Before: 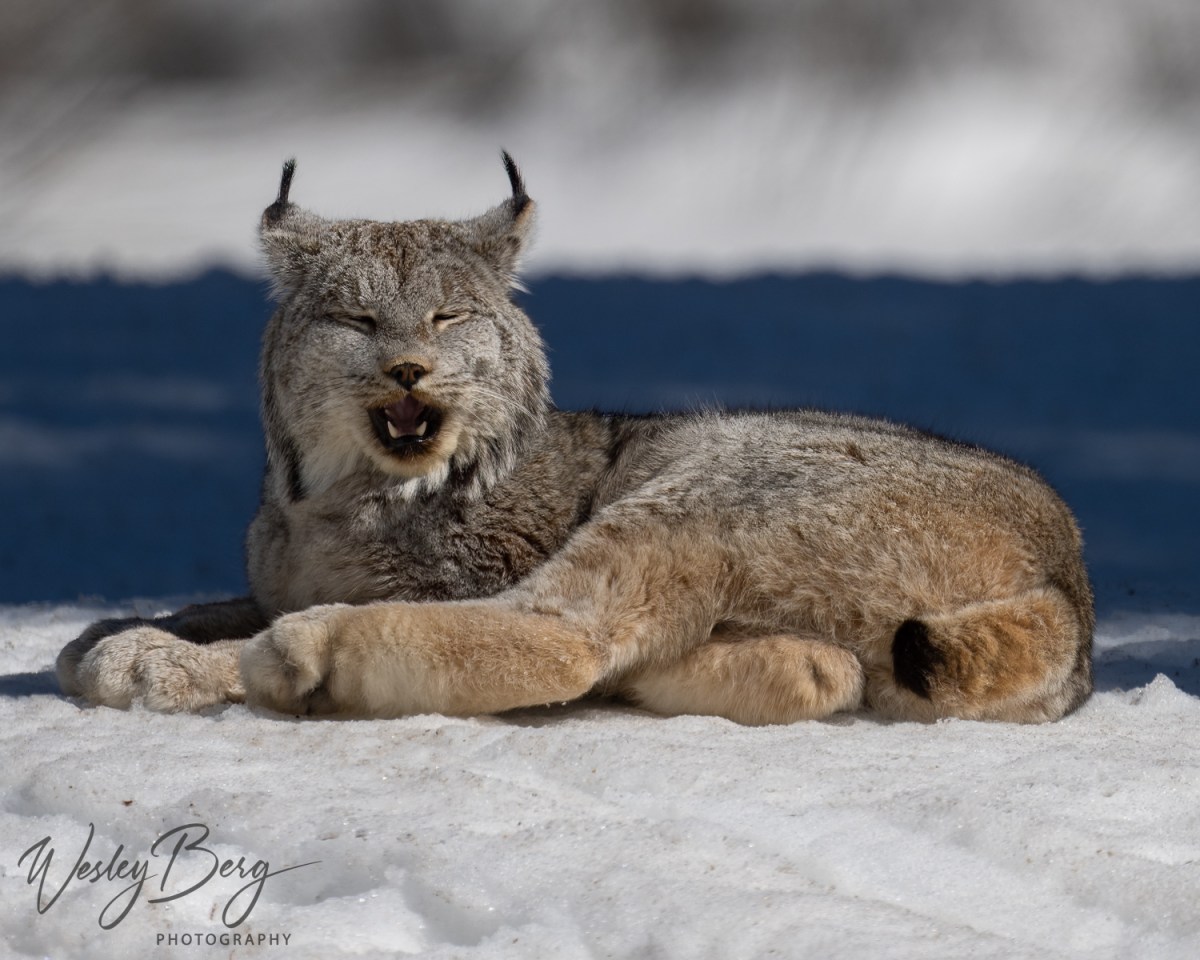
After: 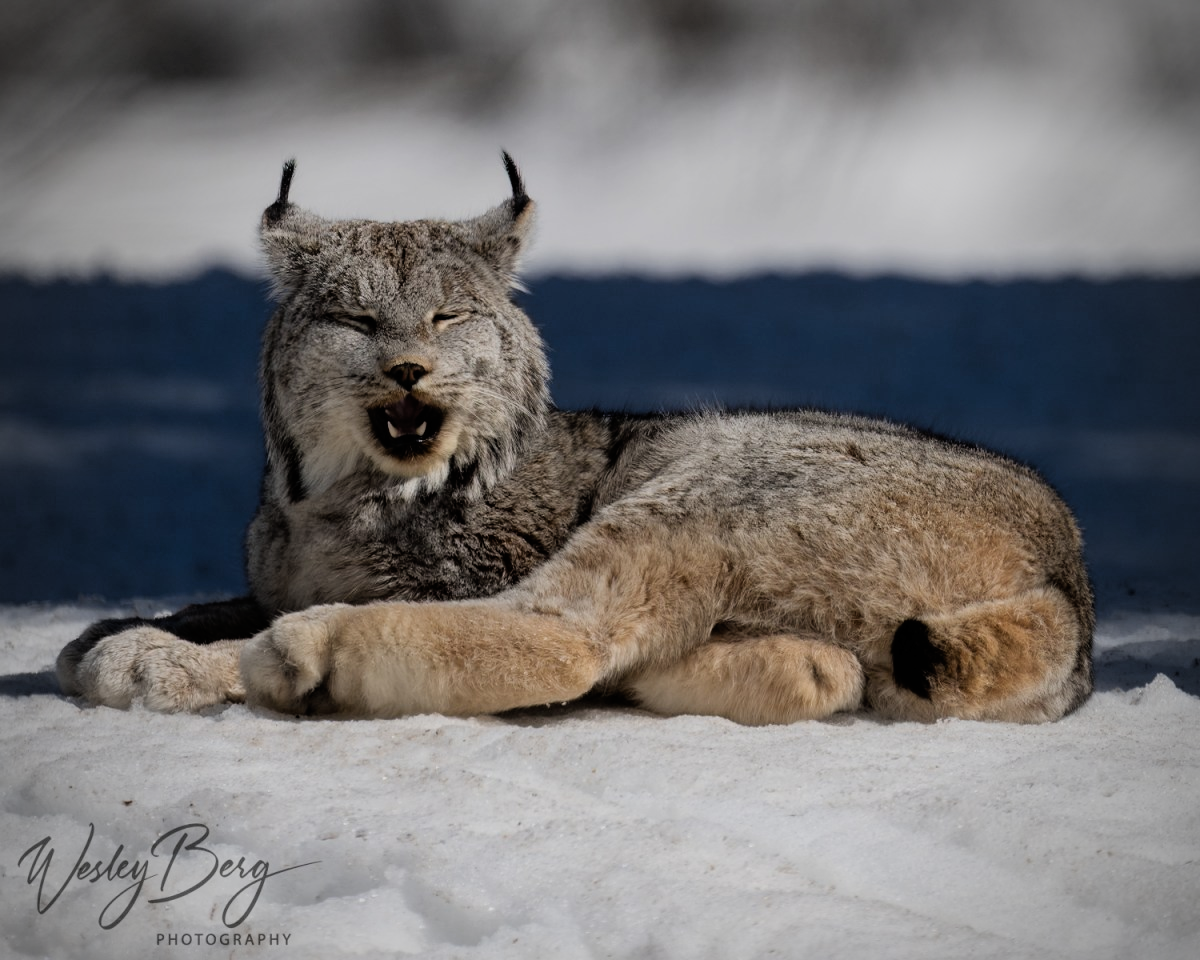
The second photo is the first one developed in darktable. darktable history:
vignetting: fall-off start 71.74%
filmic rgb: black relative exposure -7.75 EV, white relative exposure 4.4 EV, threshold 3 EV, hardness 3.76, latitude 50%, contrast 1.1, color science v5 (2021), contrast in shadows safe, contrast in highlights safe, enable highlight reconstruction true
